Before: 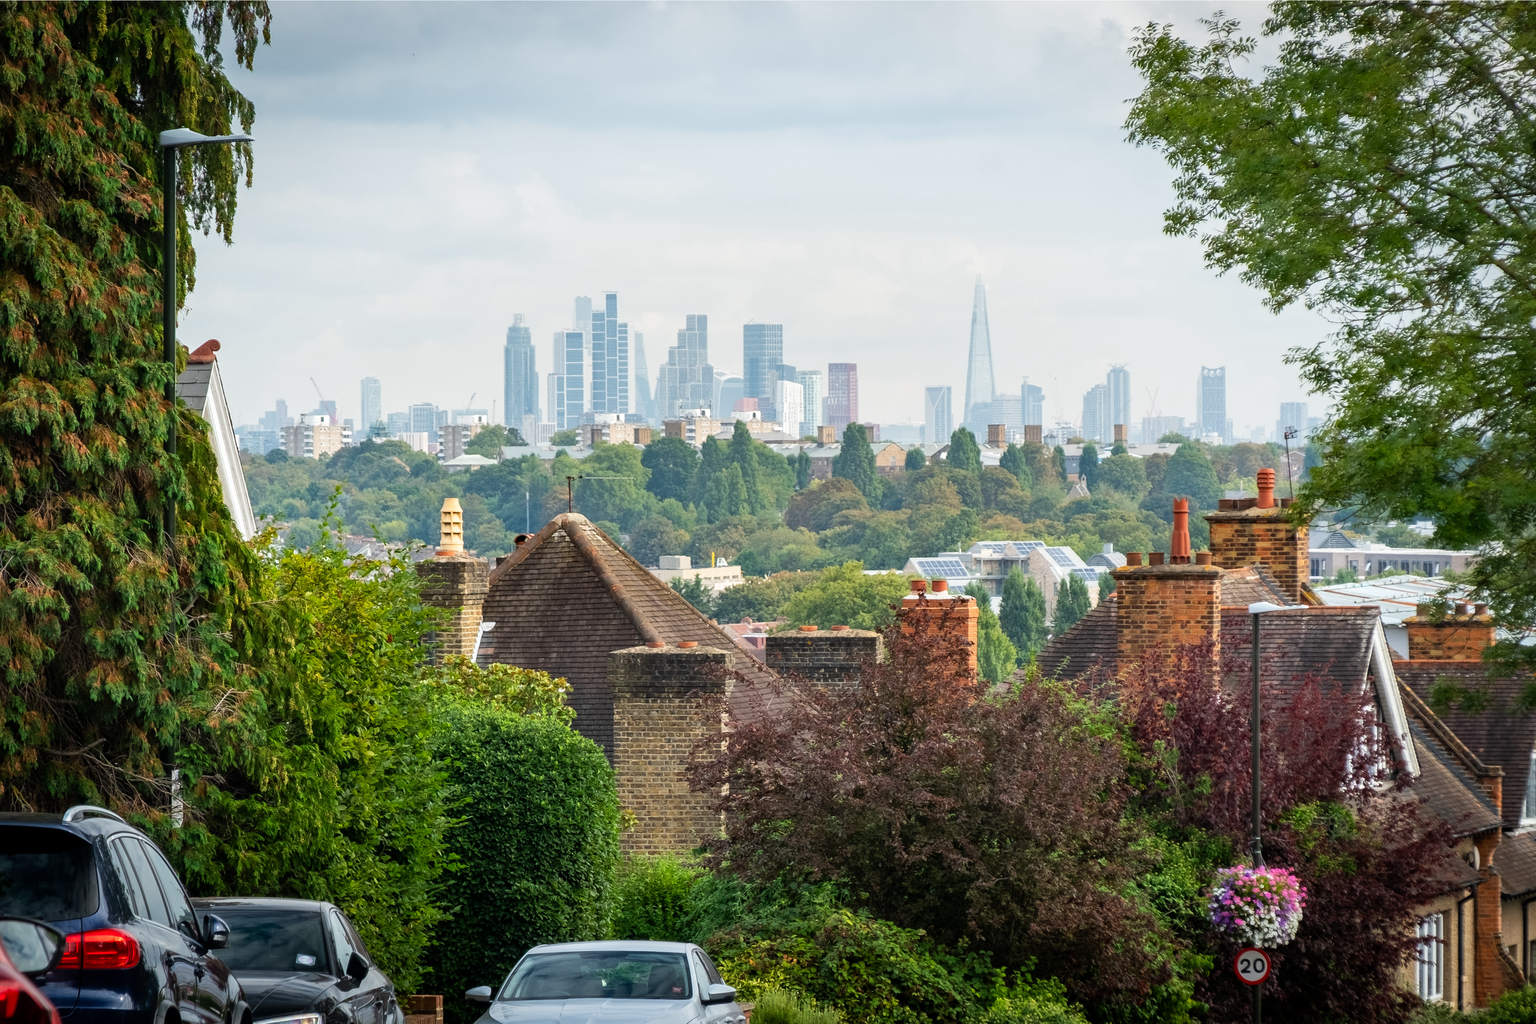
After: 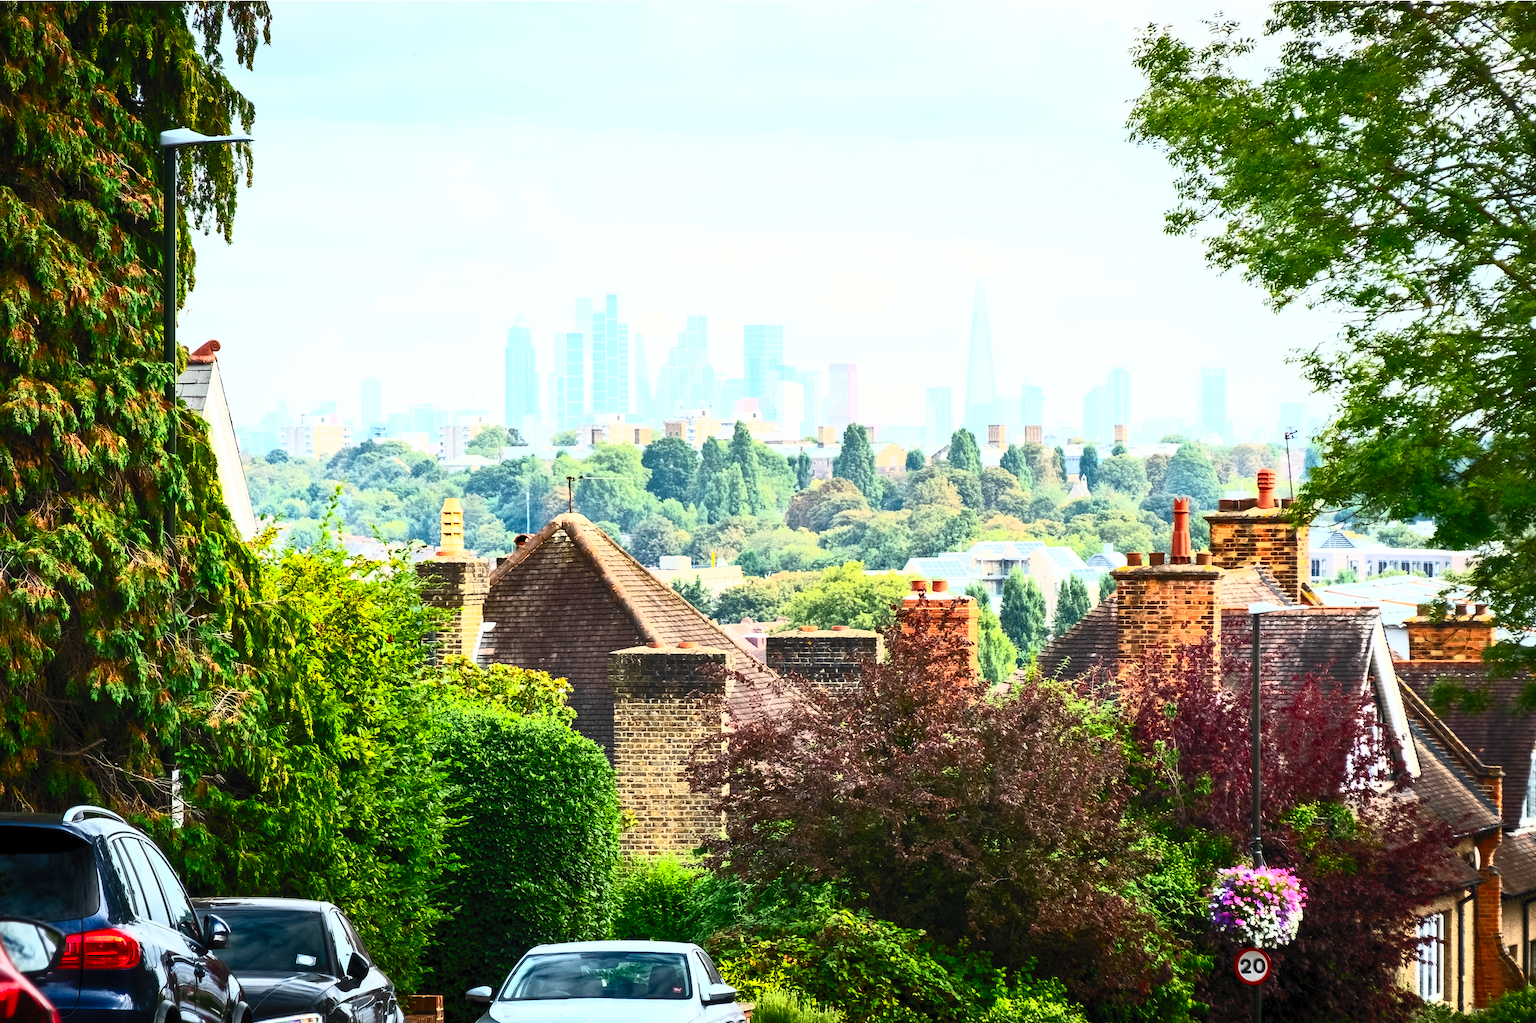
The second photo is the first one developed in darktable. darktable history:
contrast brightness saturation: contrast 0.838, brightness 0.585, saturation 0.57
